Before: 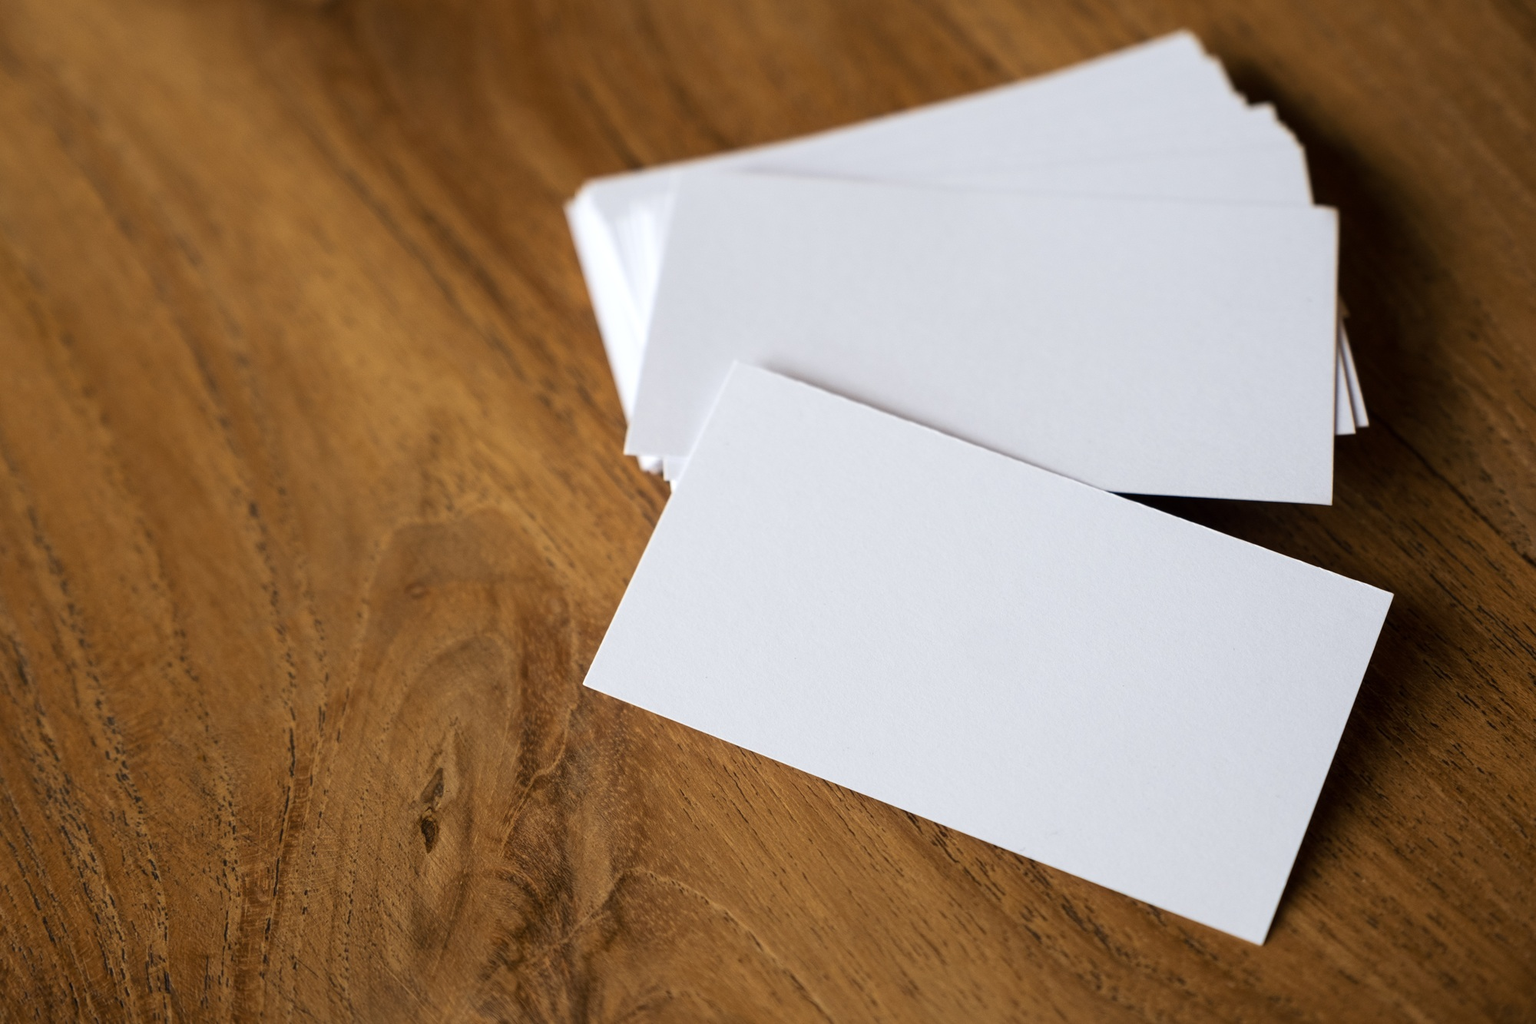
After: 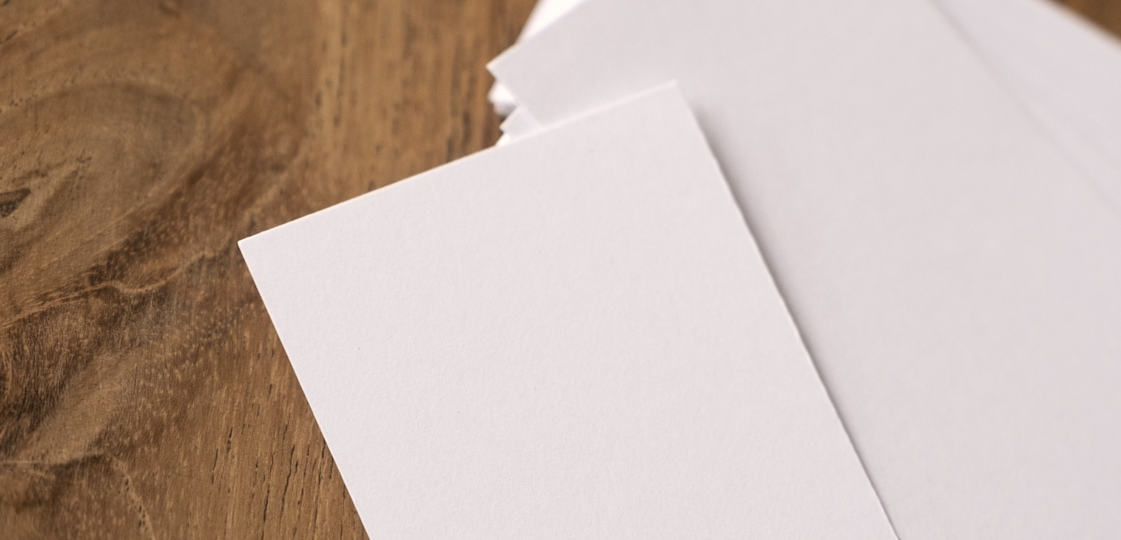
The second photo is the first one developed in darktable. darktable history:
color correction: highlights a* 5.6, highlights b* 5.23, saturation 0.68
crop and rotate: angle -44.58°, top 16.77%, right 1.007%, bottom 11.702%
